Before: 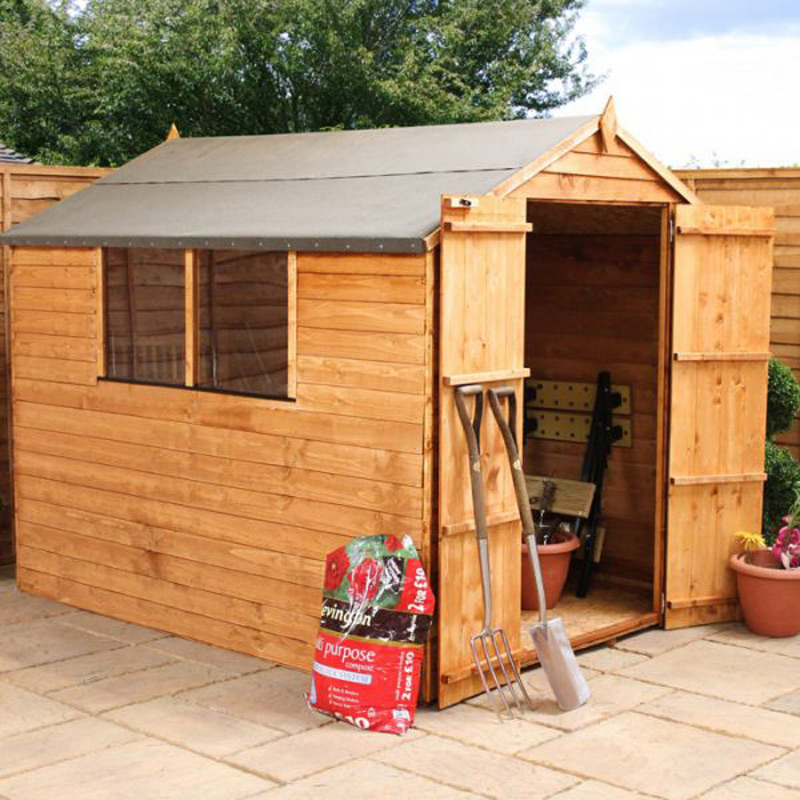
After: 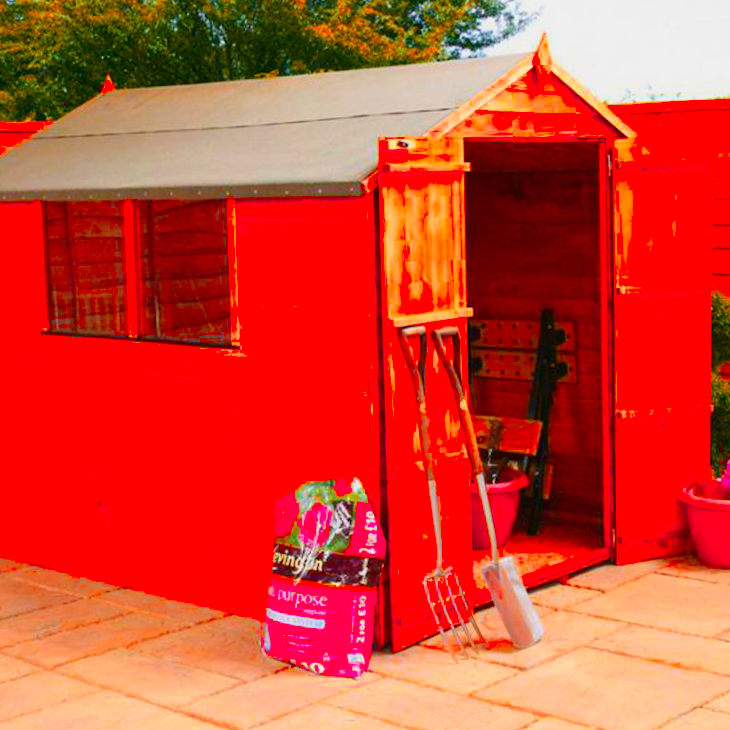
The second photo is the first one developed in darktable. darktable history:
crop and rotate: angle 1.96°, left 5.673%, top 5.673%
color balance: input saturation 134.34%, contrast -10.04%, contrast fulcrum 19.67%, output saturation 133.51%
color zones: curves: ch1 [(0.24, 0.629) (0.75, 0.5)]; ch2 [(0.255, 0.454) (0.745, 0.491)], mix 102.12%
